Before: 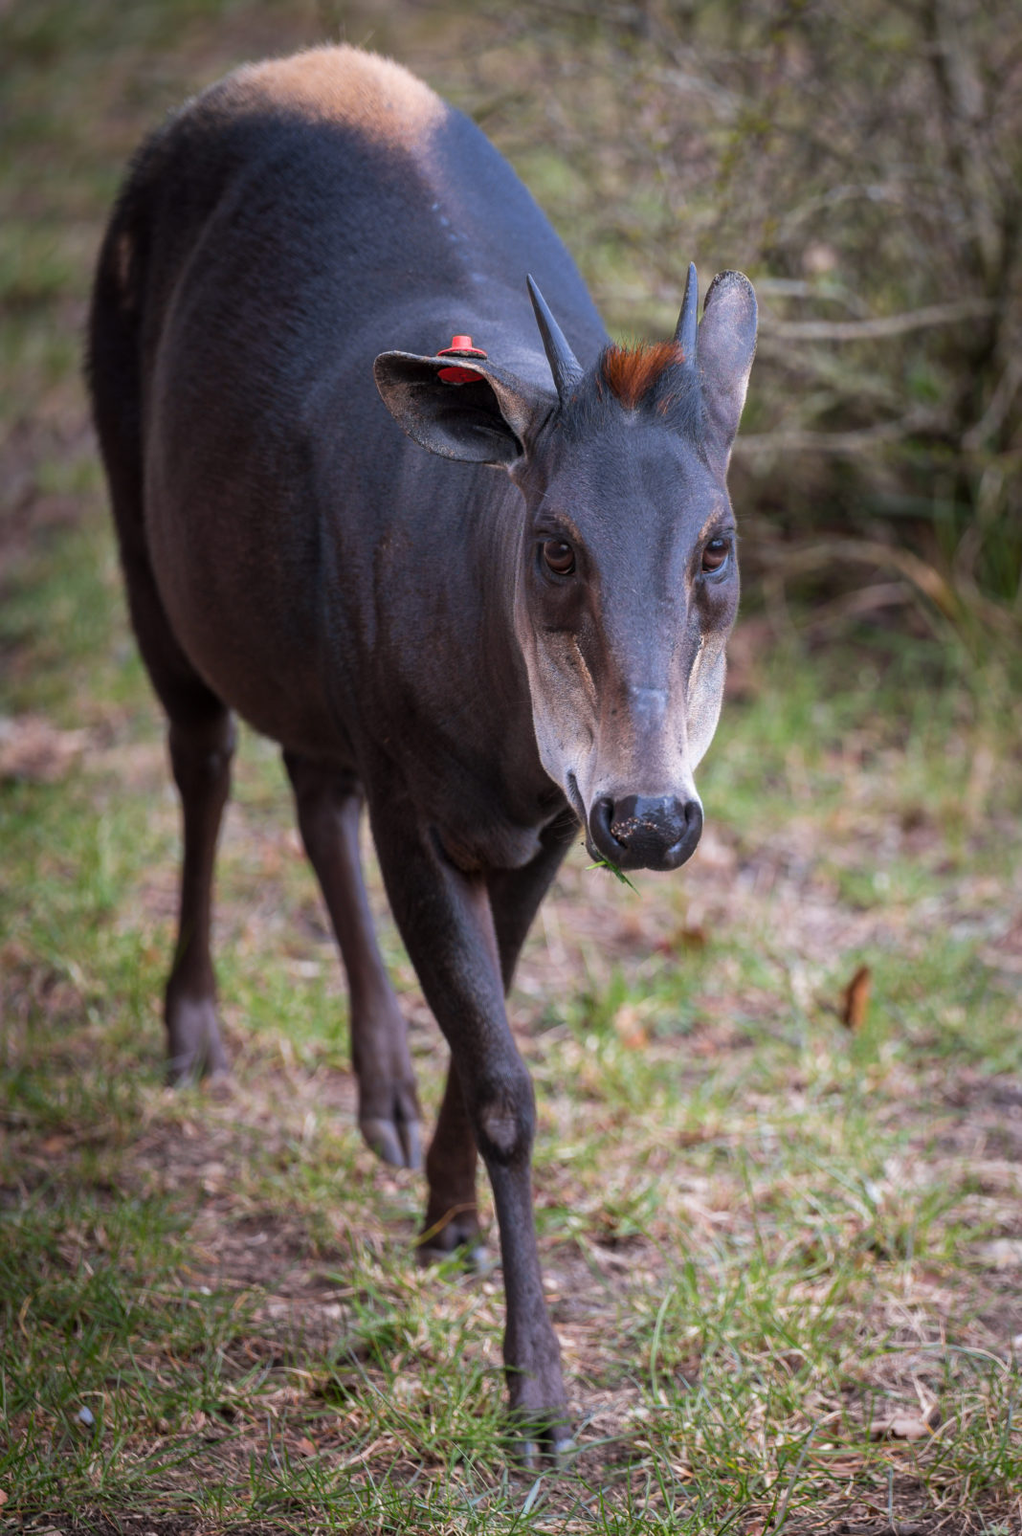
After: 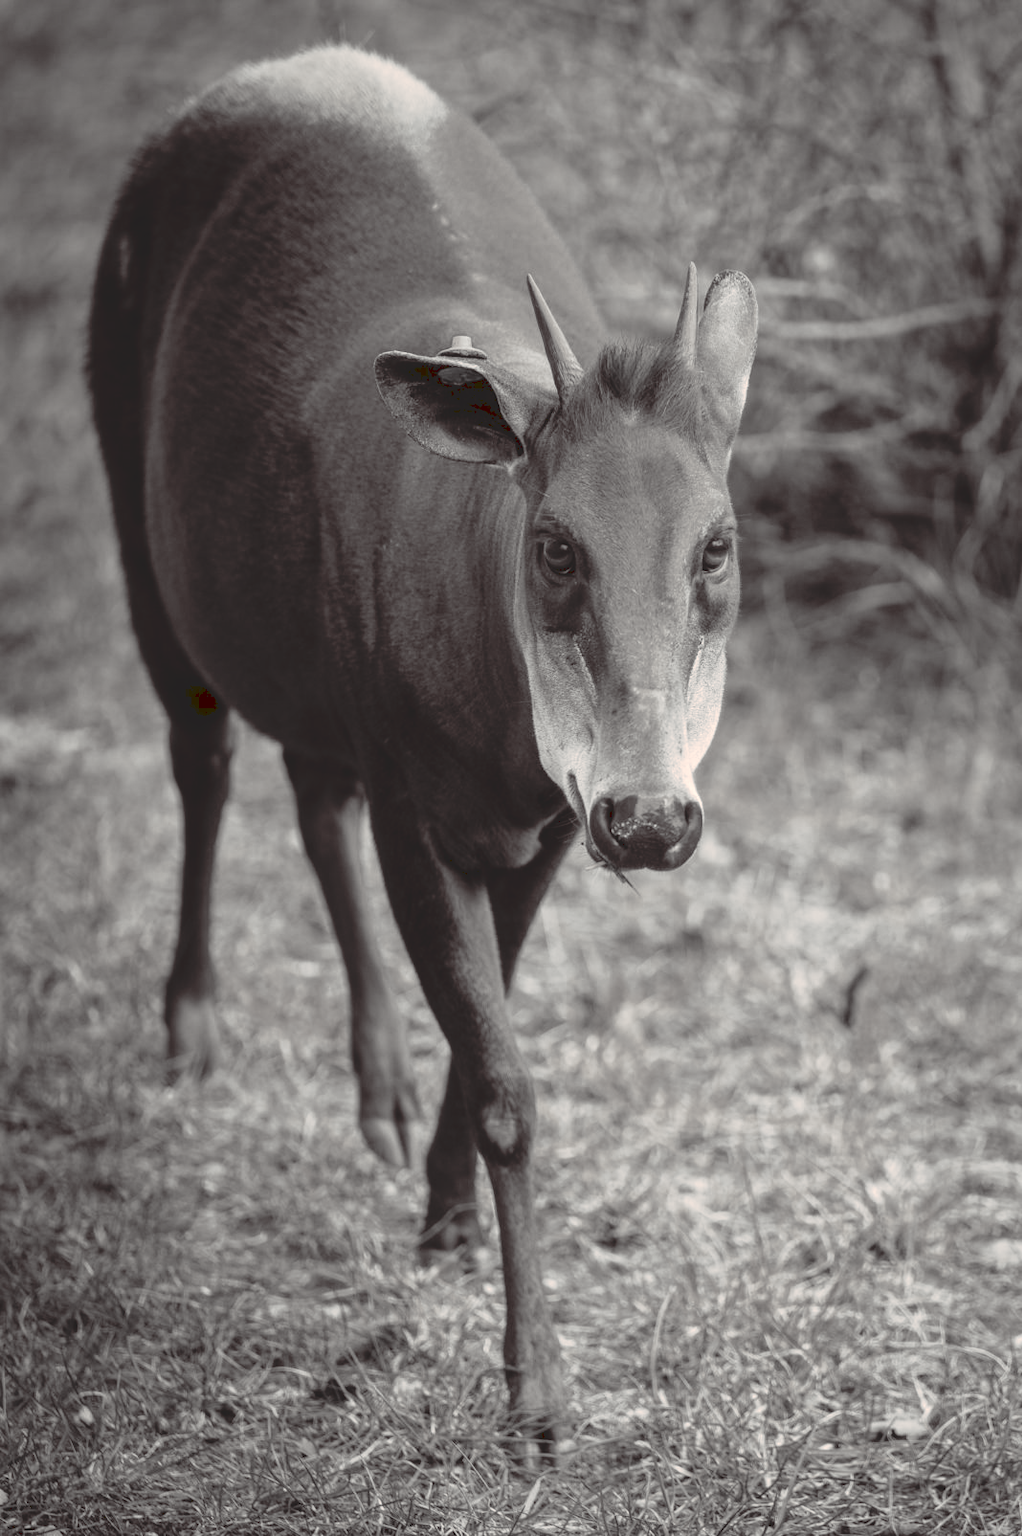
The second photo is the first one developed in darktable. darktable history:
tone curve: curves: ch0 [(0, 0) (0.003, 0.132) (0.011, 0.13) (0.025, 0.134) (0.044, 0.138) (0.069, 0.154) (0.1, 0.17) (0.136, 0.198) (0.177, 0.25) (0.224, 0.308) (0.277, 0.371) (0.335, 0.432) (0.399, 0.491) (0.468, 0.55) (0.543, 0.612) (0.623, 0.679) (0.709, 0.766) (0.801, 0.842) (0.898, 0.912) (1, 1)], preserve colors none
color look up table: target L [89.33, 90.08, 82.76, 84.61, 74.37, 58.93, 57.02, 55.21, 39.8, 20.85, 26.08, 201.75, 79.3, 76.69, 57.48, 56.37, 64.48, 60.19, 40.79, 52.02, 56.92, 60.68, 34.4, 33.05, 15.5, 97.52, 84.48, 80.26, 83.79, 77.38, 80.96, 70.31, 86, 64.48, 61.61, 77.53, 51.14, 27.98, 25.75, 40.92, 23.96, 9.244, 88.14, 85.7, 83.18, 67.64, 66.24, 73.97, 35.67], target a [0.189, 0.377, 0.353, 0.801, 0.682, 0.67, 1.317, 1.434, 1.374, 1.557, 1.087, 0, 0.722, 0.739, 1.074, 1.114, 0.612, 0.738, 1.588, 0.893, 0.989, 1.228, 1.273, 1.055, 1.717, 7.742, -0.002, 0.987, 0.497, 0.688, 0.385, 0.5, 0.183, 0.612, 1.14, 1.542, 1.135, 1.755, 1.694, 2.226, 1.714, 5.002, 0.318, 0.57, 0.804, 0.428, 0.946, 0.419, 1.304], target b [4.196, 4.103, 3.572, 3.581, 3.004, 2.684, 2.578, 1.747, 1.568, 0.584, 0.431, -0.001, 3.784, 3.754, 2.689, 2.242, 2.237, 2.182, 1.13, 1.699, 2.409, 2.366, 0.968, 0.416, 0.144, 11.16, 3.358, 3.143, 4.02, 3.125, 3.589, 3.082, 3.519, 2.237, 3.122, 2.826, 2.061, 0.64, 0.632, 1.331, 0.64, 1.862, 3.215, 3.063, 3.595, 3.004, 2.615, 2.95, 0.443], num patches 49
